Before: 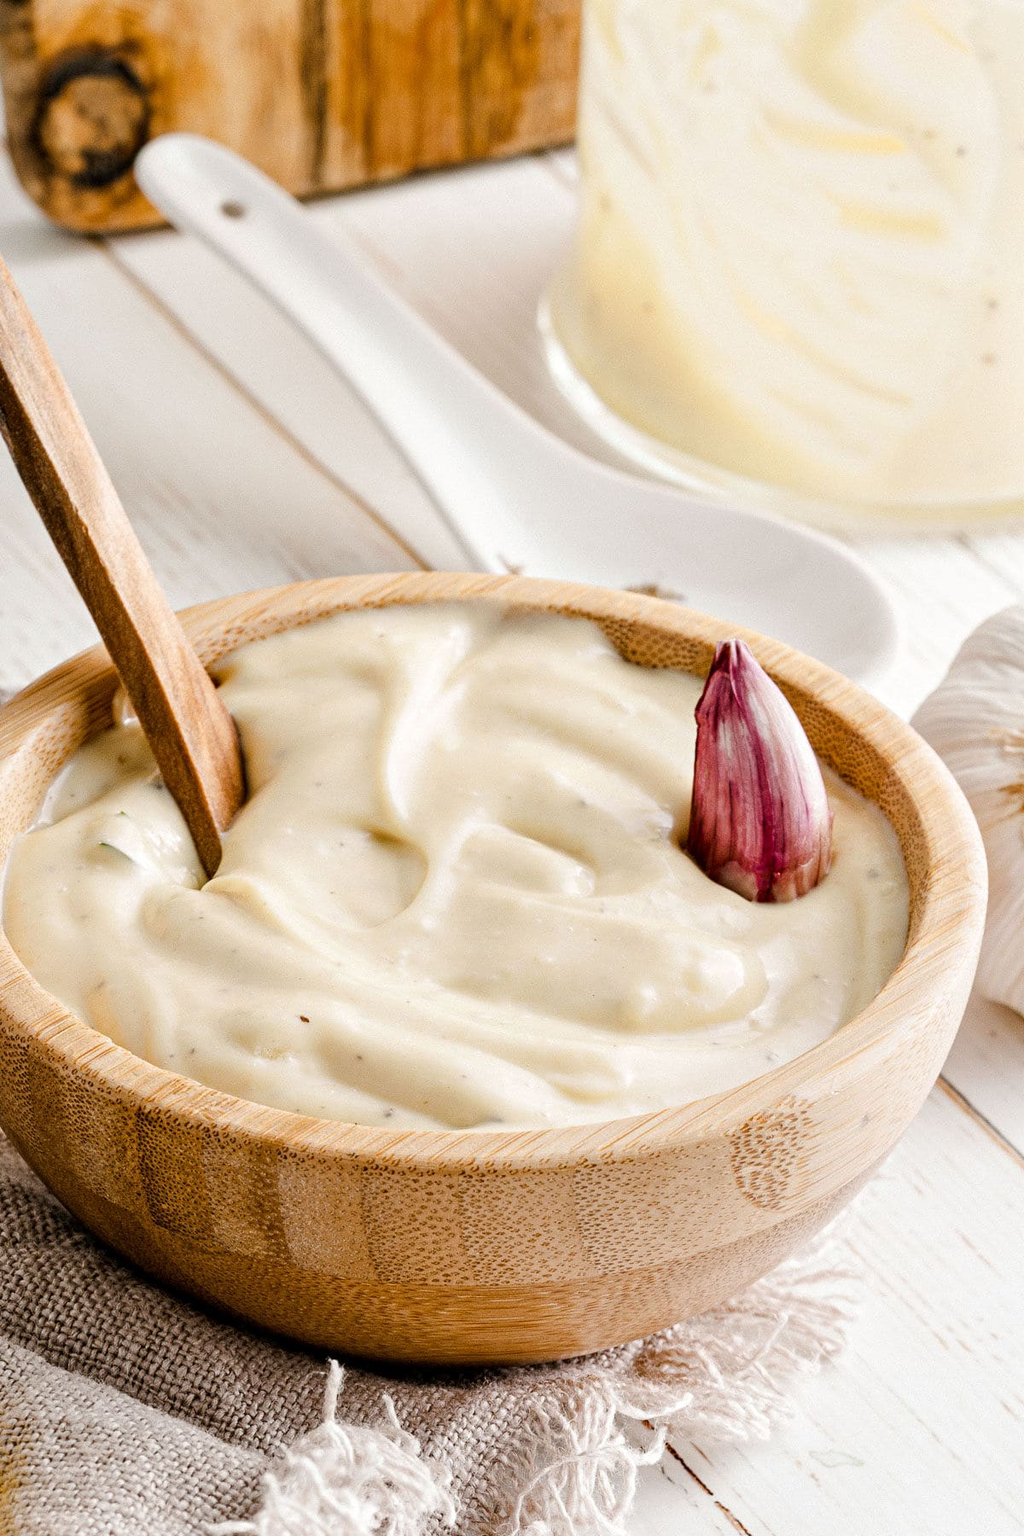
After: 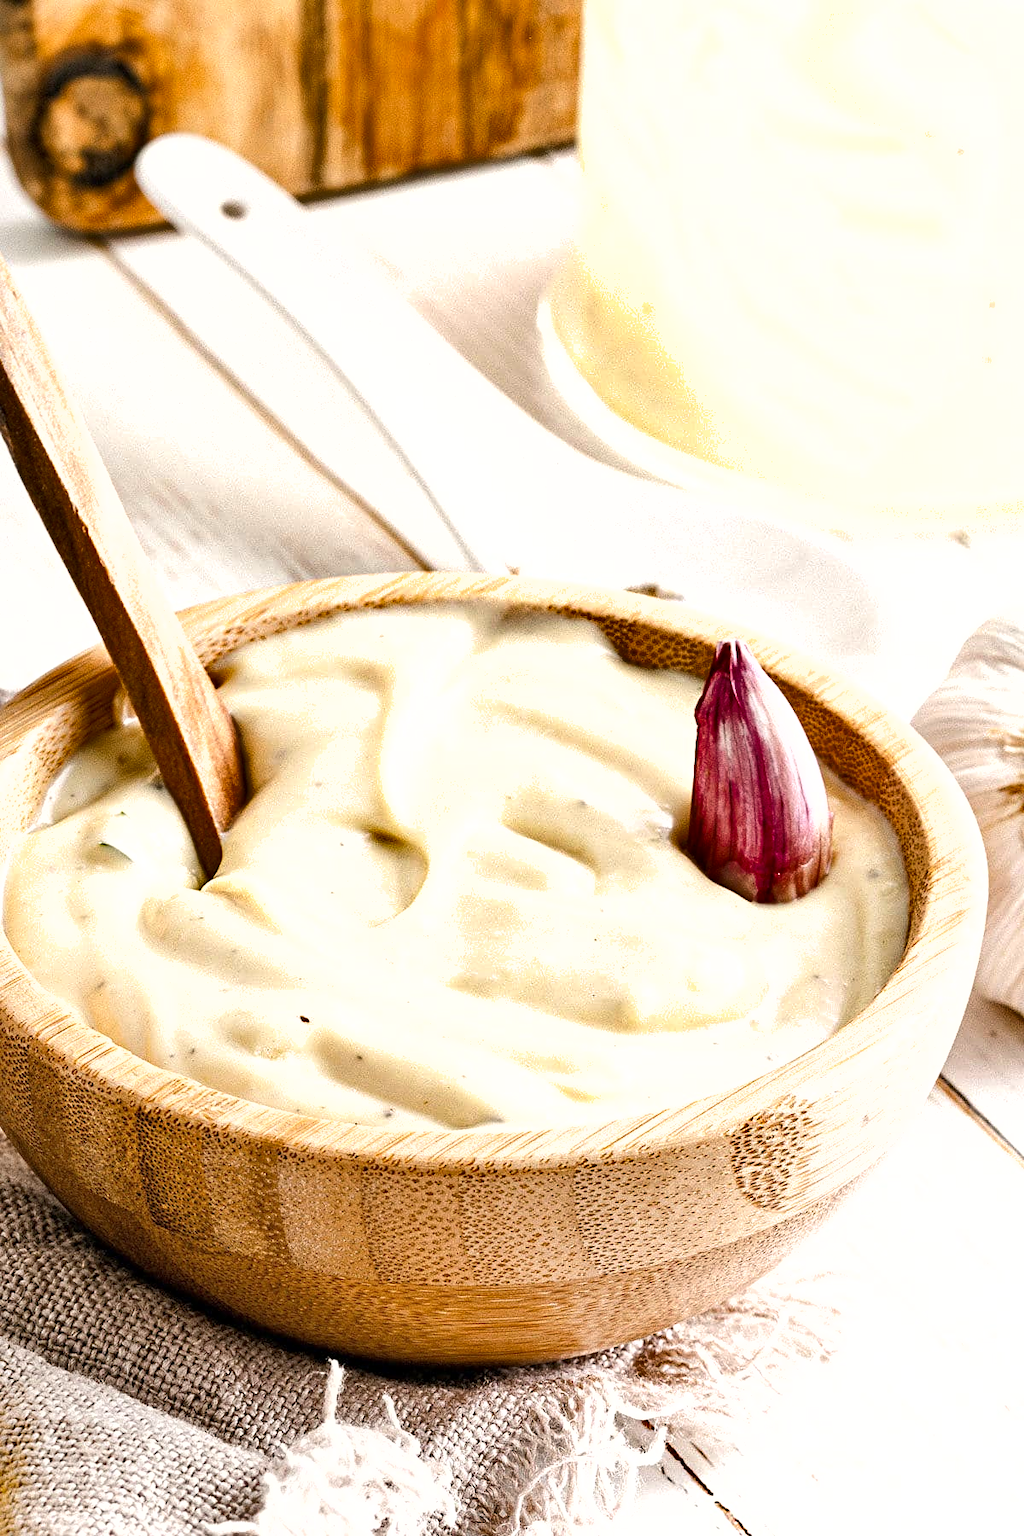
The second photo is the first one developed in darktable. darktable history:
shadows and highlights: soften with gaussian
sharpen: amount 0.21
exposure: exposure 0.607 EV, compensate exposure bias true, compensate highlight preservation false
